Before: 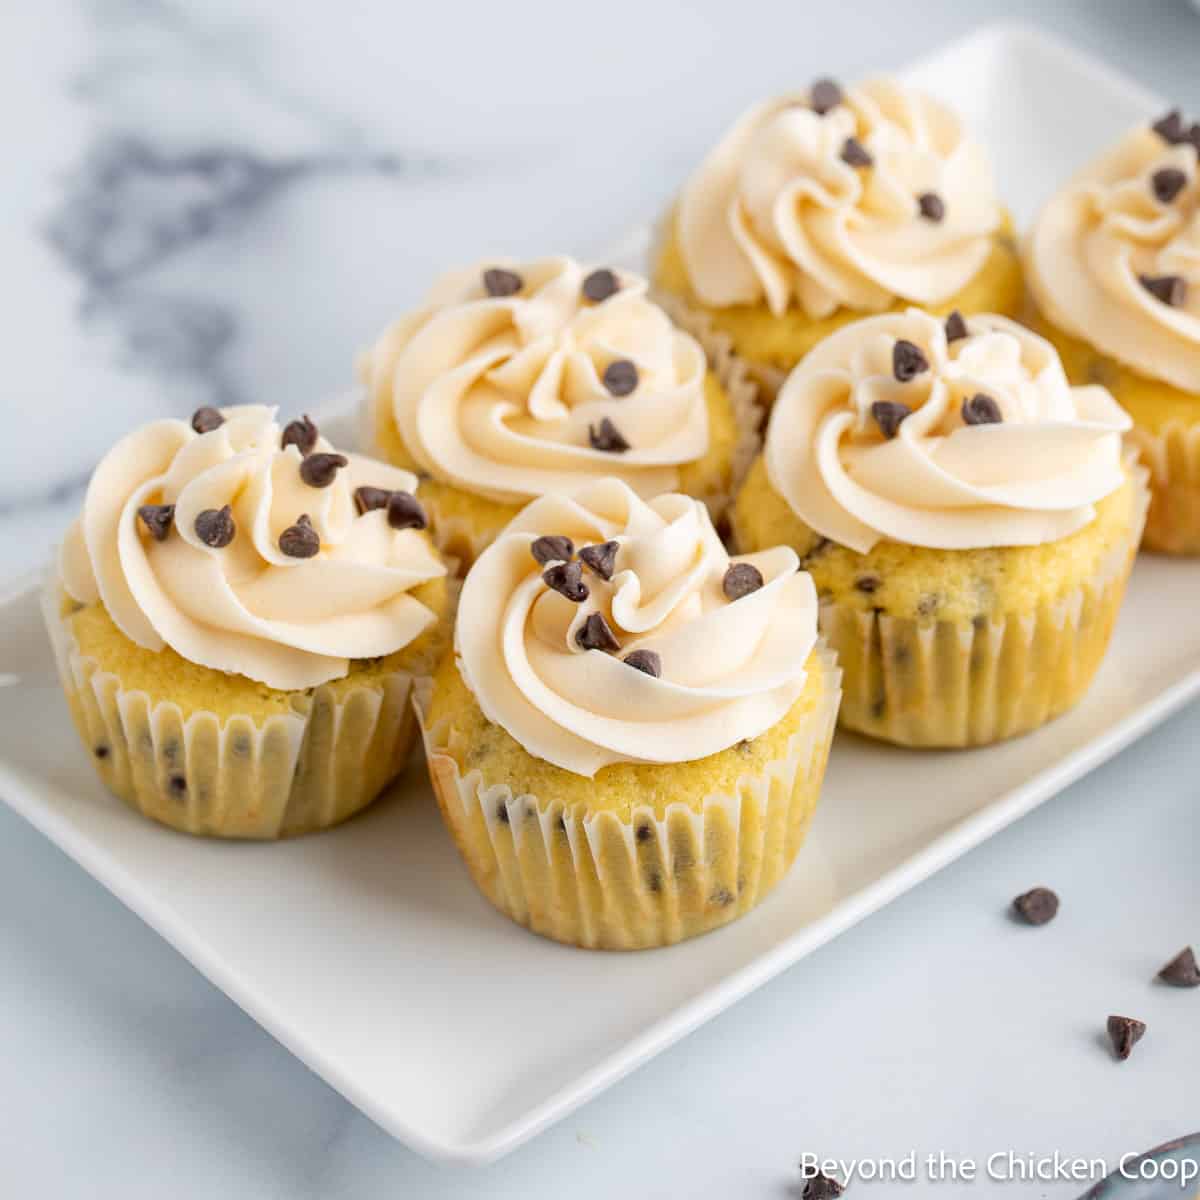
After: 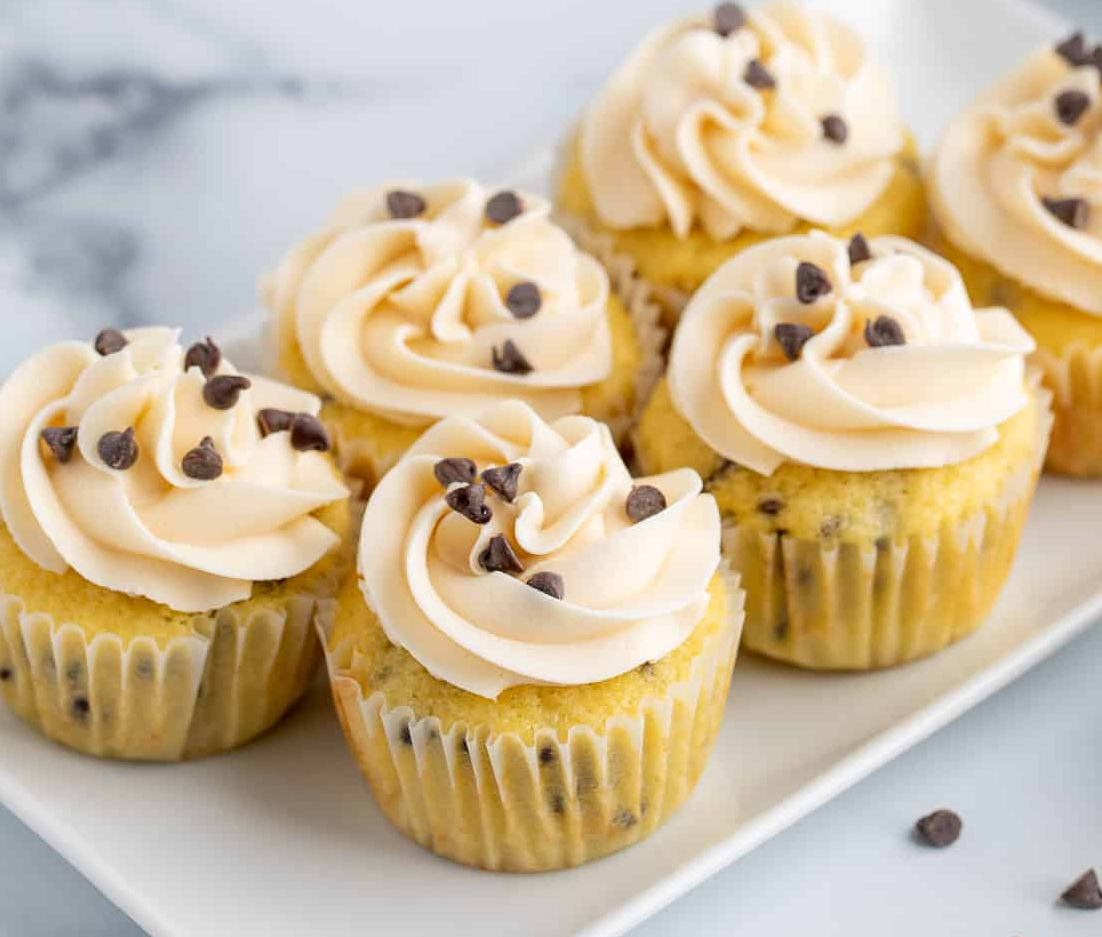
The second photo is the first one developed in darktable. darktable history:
crop: left 8.118%, top 6.542%, bottom 15.35%
